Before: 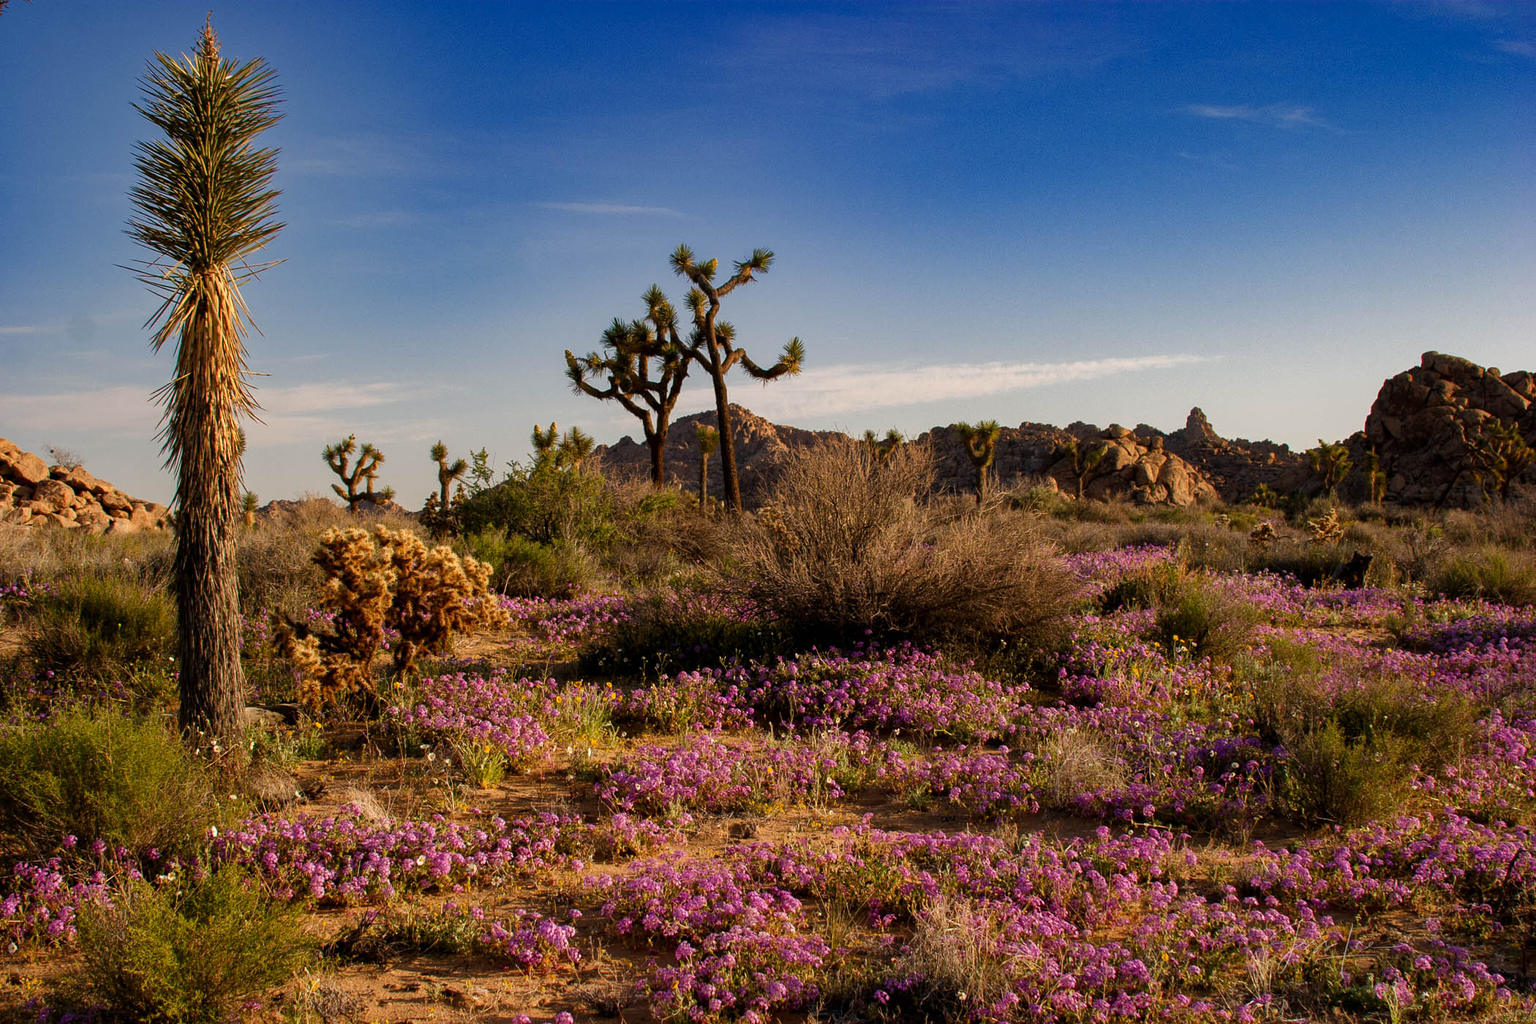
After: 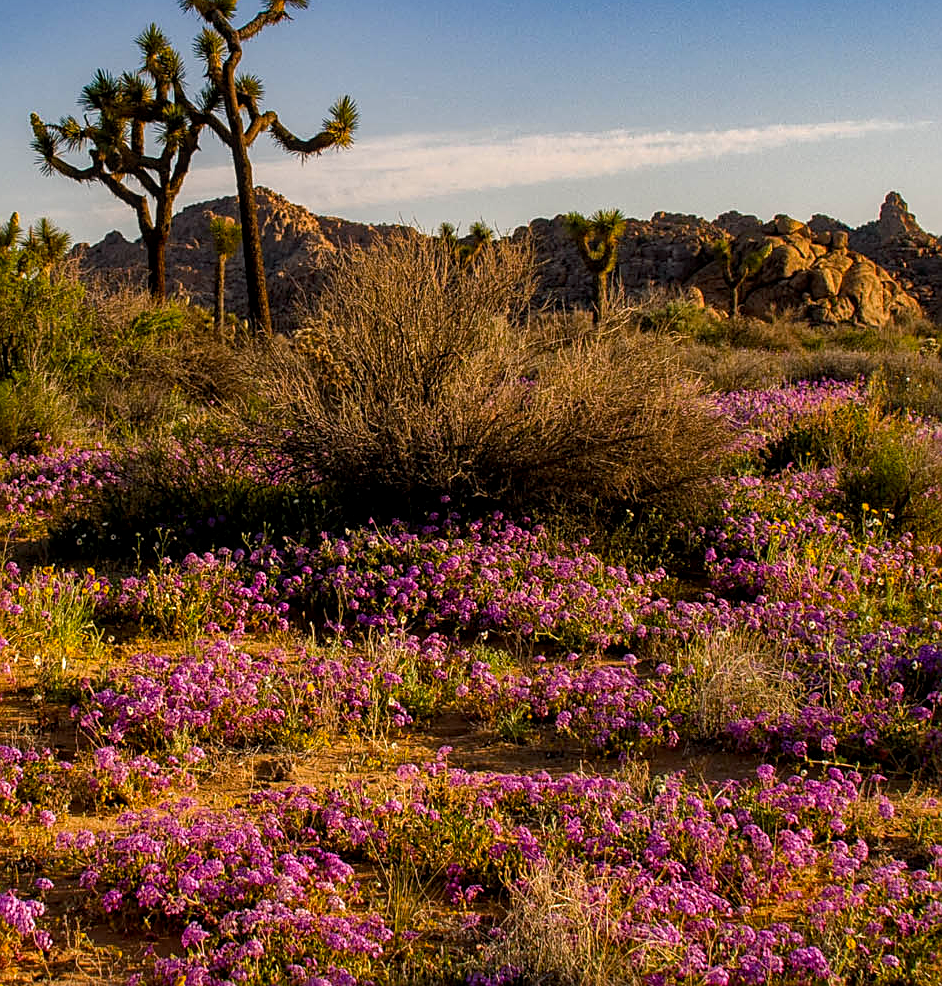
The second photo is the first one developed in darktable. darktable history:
crop: left 35.348%, top 26.116%, right 19.788%, bottom 3.41%
tone equalizer: on, module defaults
color balance rgb: shadows lift › chroma 2.065%, shadows lift › hue 222.54°, shadows fall-off 100.72%, perceptual saturation grading › global saturation 25.421%, mask middle-gray fulcrum 22.841%
sharpen: on, module defaults
local contrast: on, module defaults
